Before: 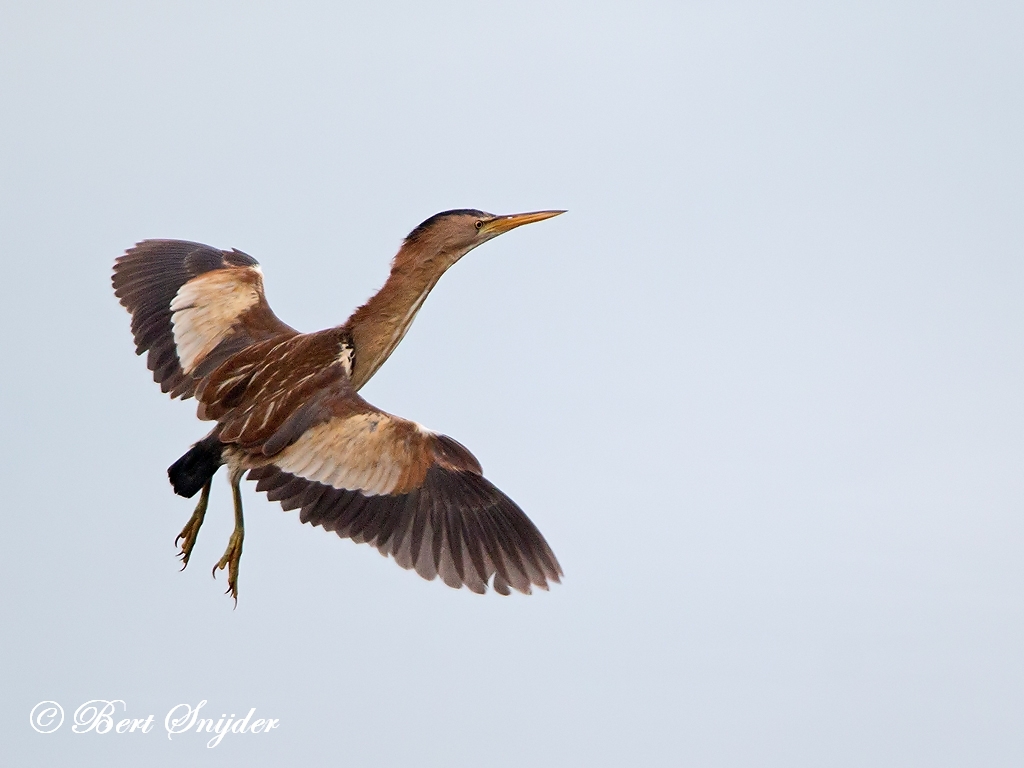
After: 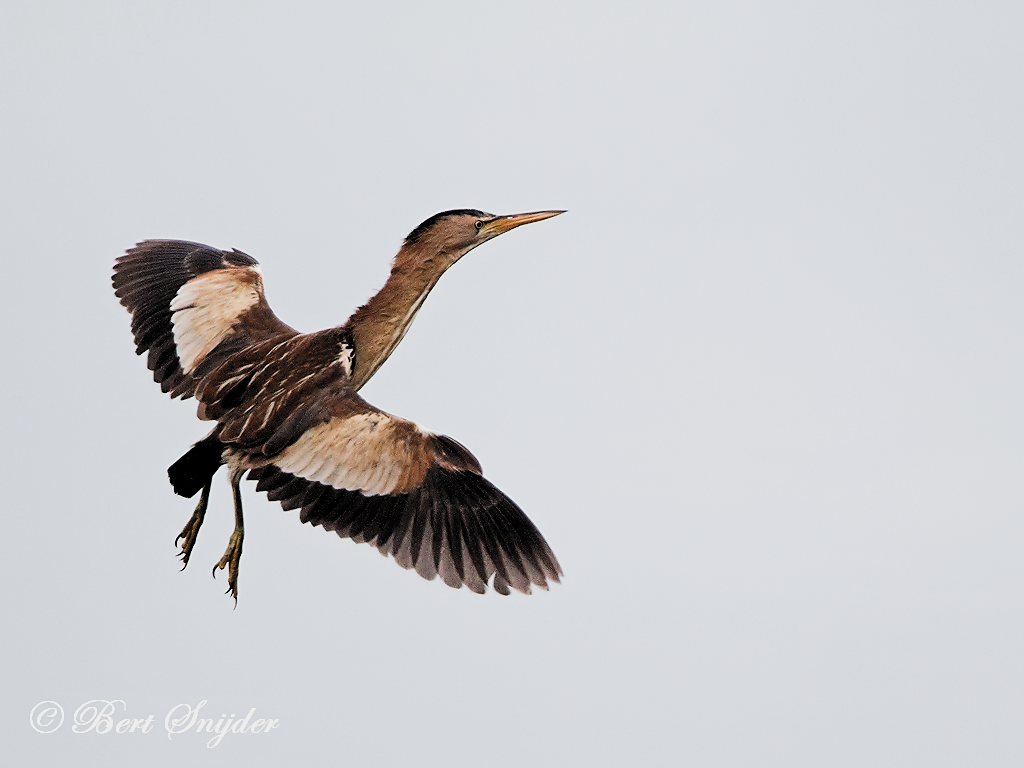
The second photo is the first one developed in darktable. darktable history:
sharpen: amount 0.212
filmic rgb: black relative exposure -3.99 EV, white relative exposure 2.99 EV, hardness 3.01, contrast 1.408, color science v5 (2021), contrast in shadows safe, contrast in highlights safe
